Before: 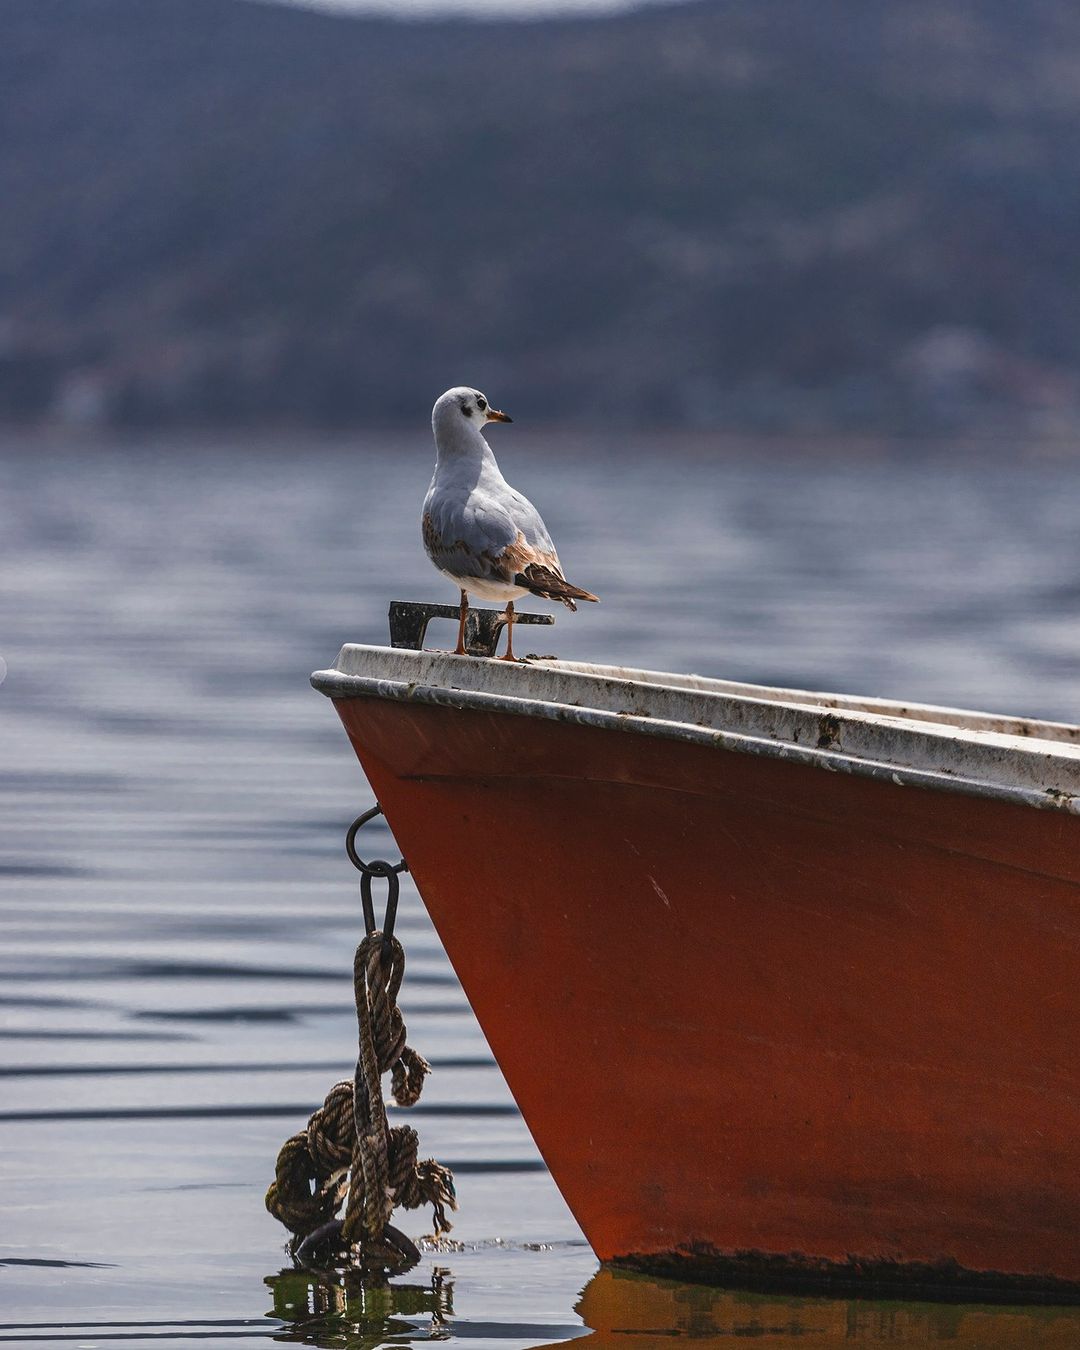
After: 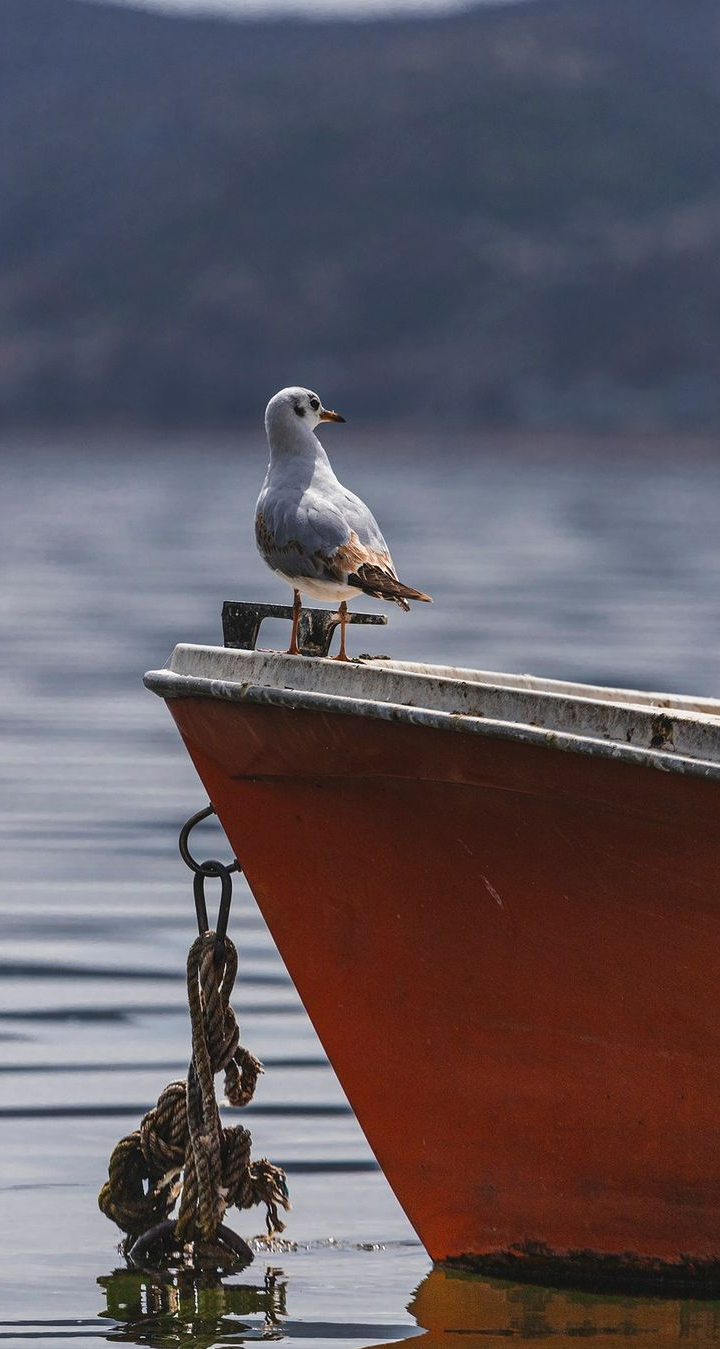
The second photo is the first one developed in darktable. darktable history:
crop and rotate: left 15.517%, right 17.772%
